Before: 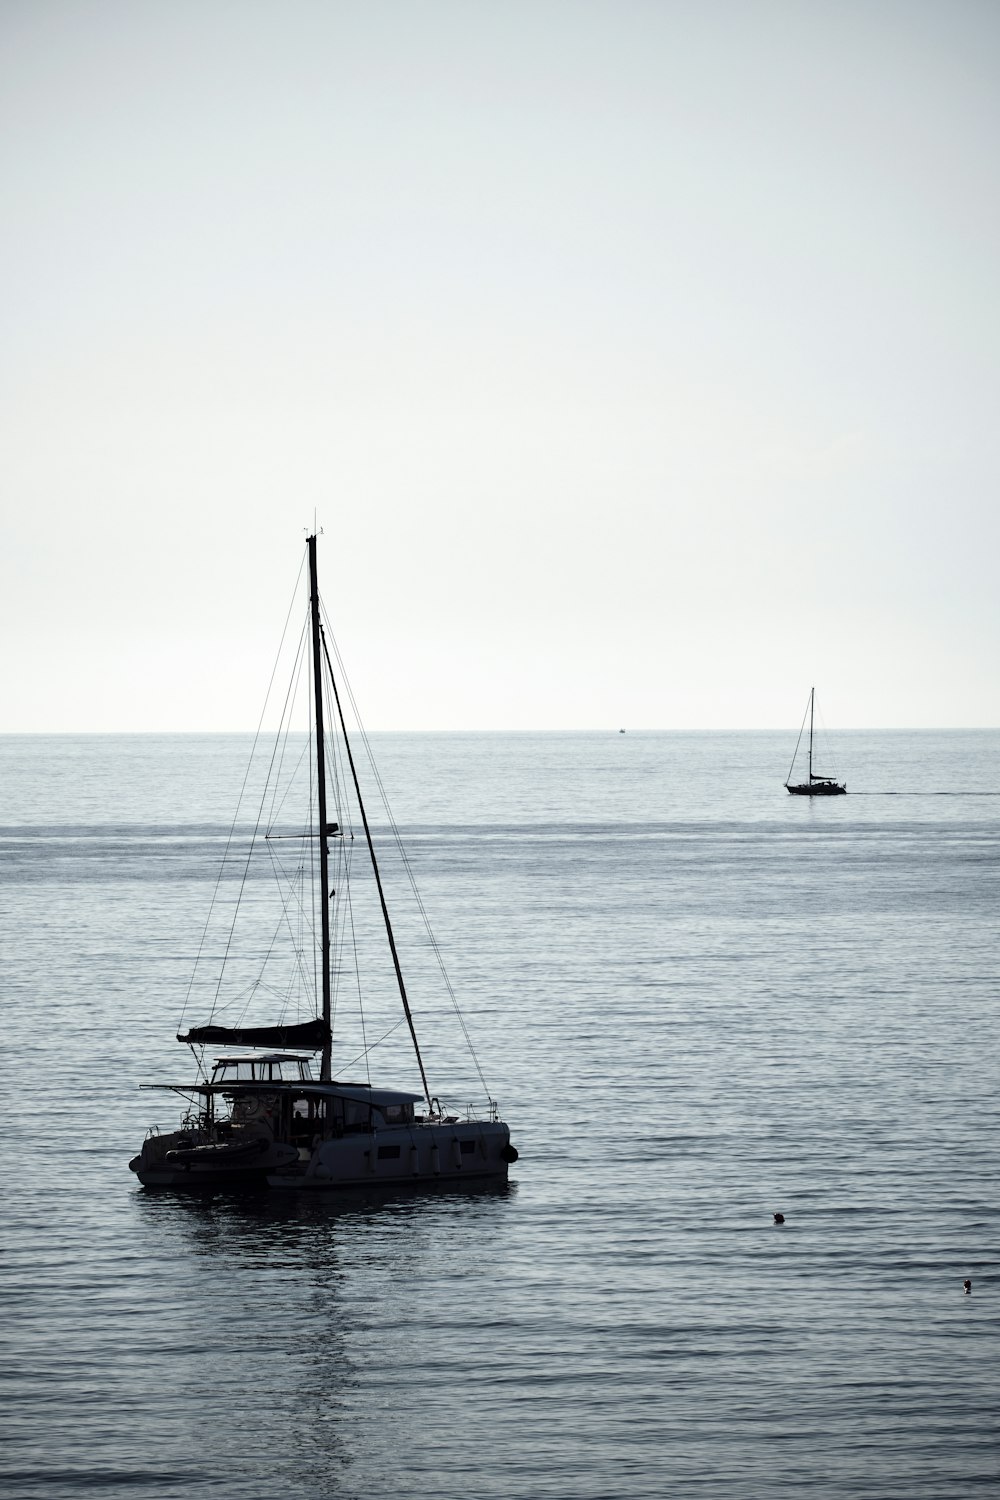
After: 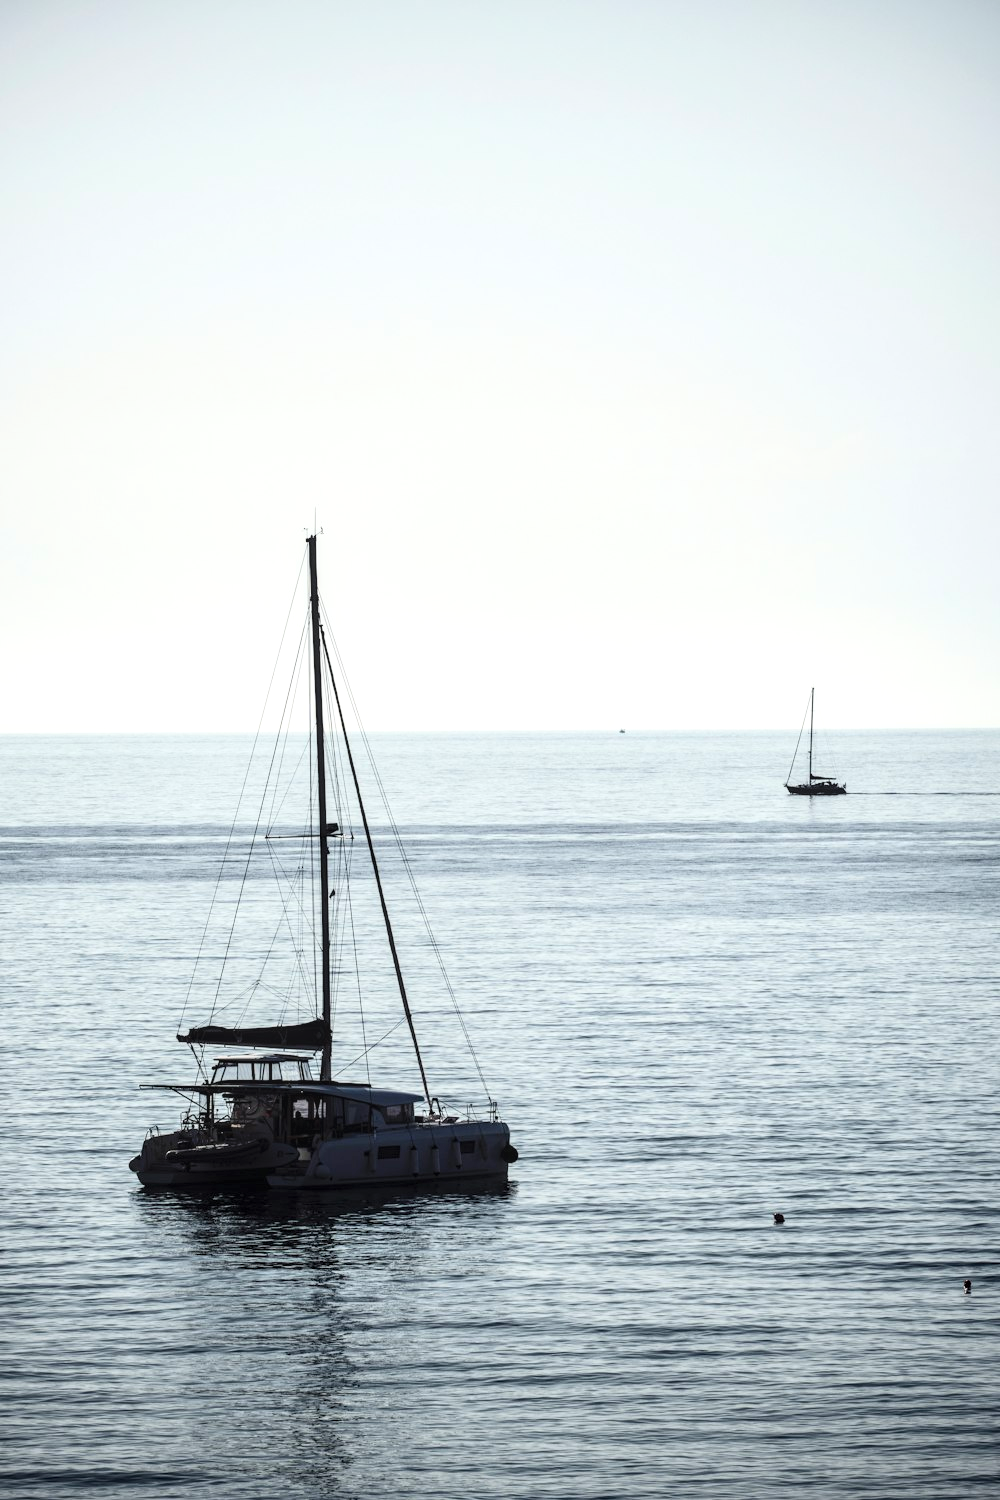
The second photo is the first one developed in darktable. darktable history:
contrast brightness saturation: contrast 0.198, brightness 0.158, saturation 0.218
local contrast: detail 130%
shadows and highlights: shadows 12.44, white point adjustment 1.12, highlights -2.13, soften with gaussian
